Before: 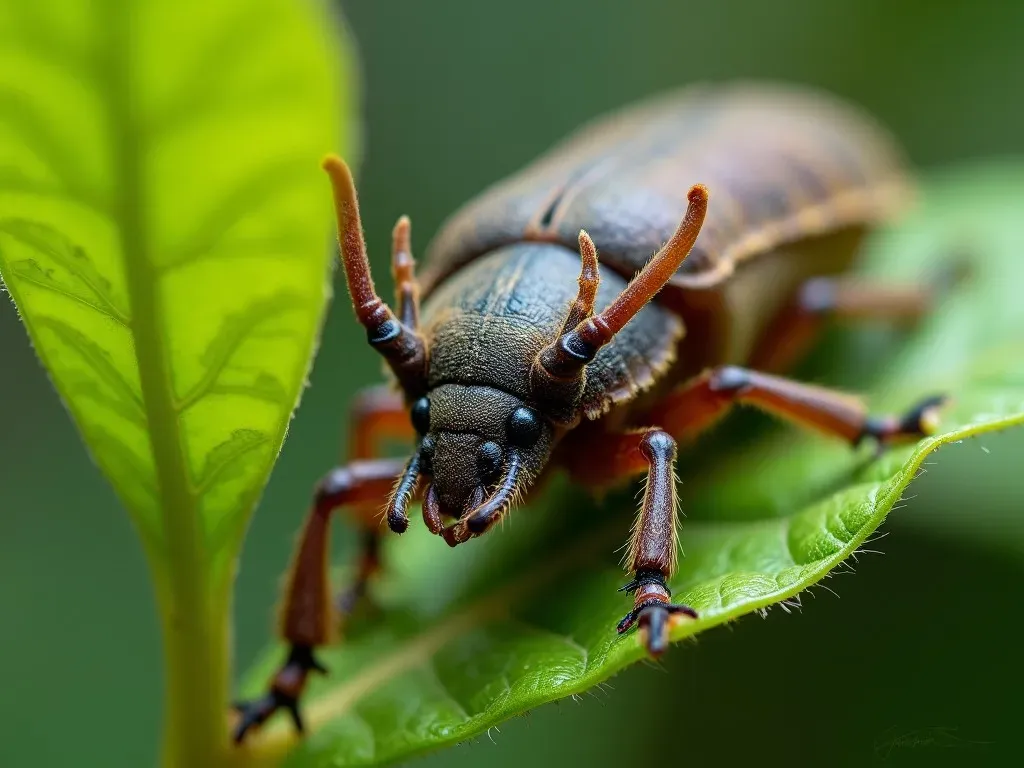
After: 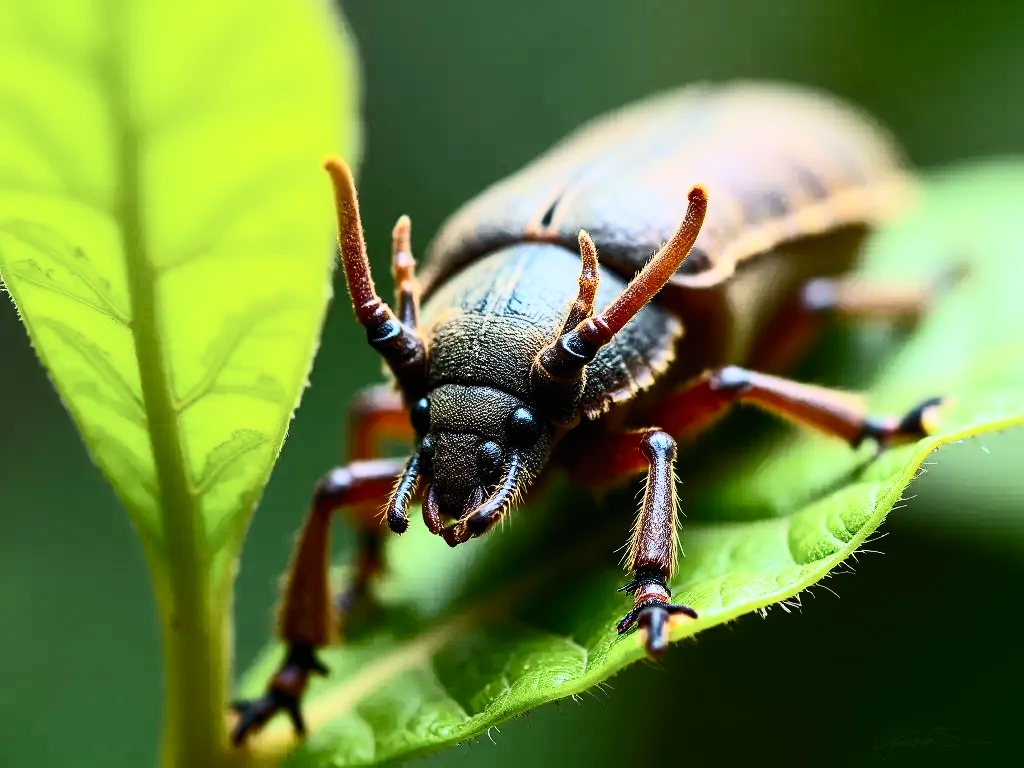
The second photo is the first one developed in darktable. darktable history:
contrast brightness saturation: contrast 0.62, brightness 0.34, saturation 0.14
filmic rgb: black relative exposure -7.65 EV, white relative exposure 4.56 EV, hardness 3.61, color science v6 (2022)
